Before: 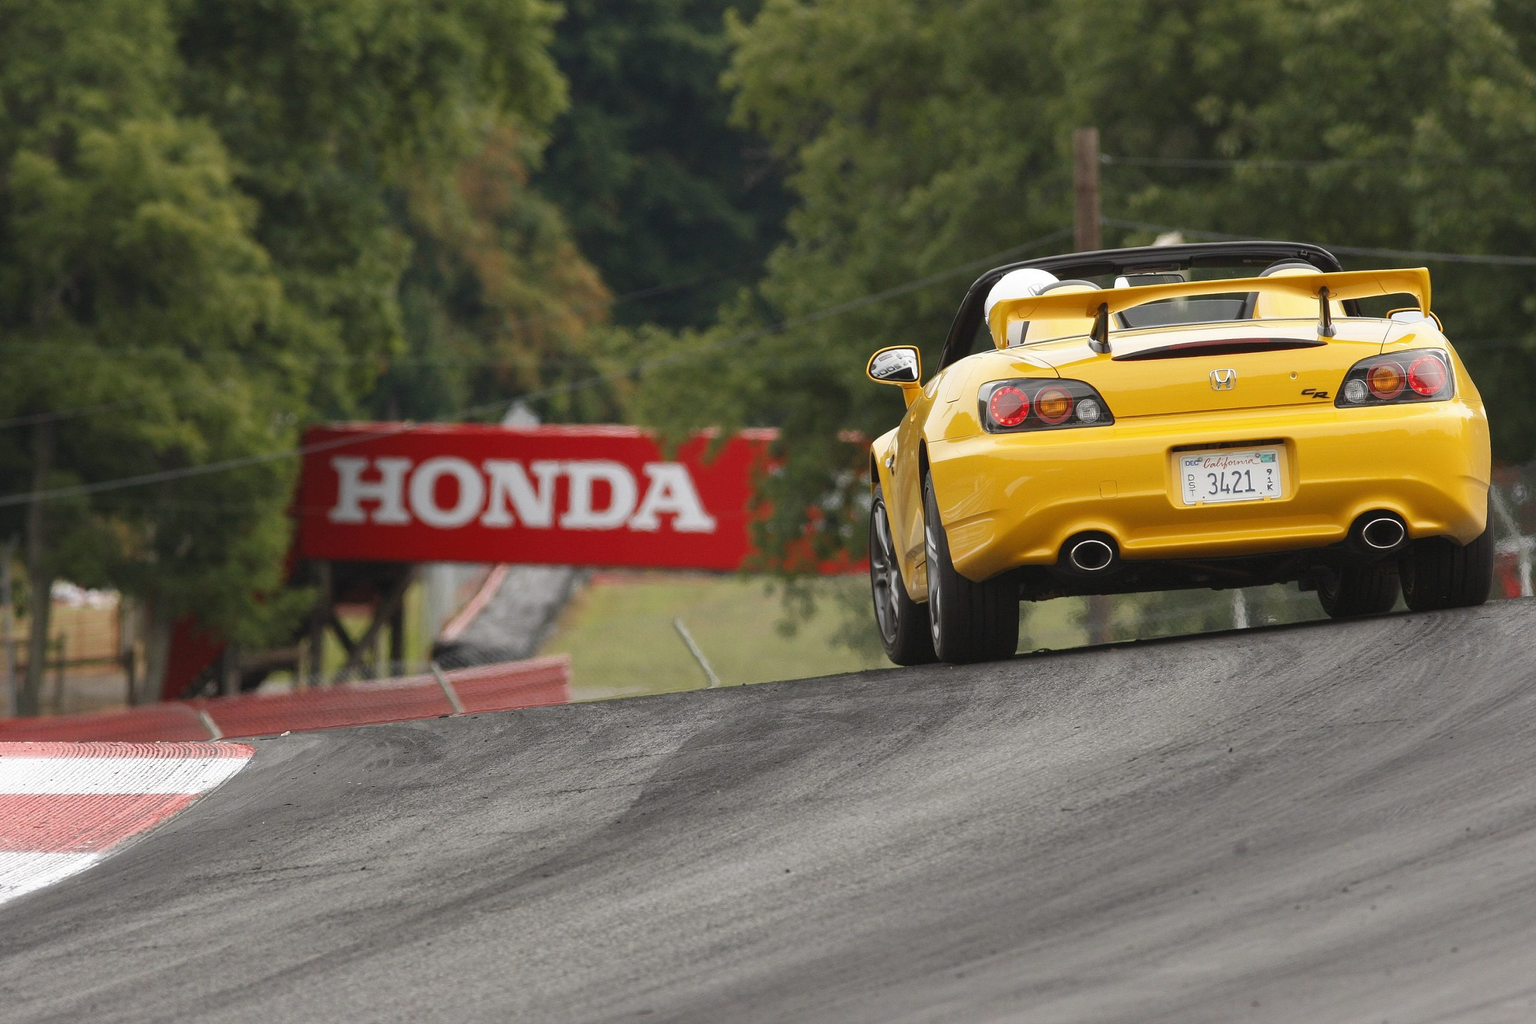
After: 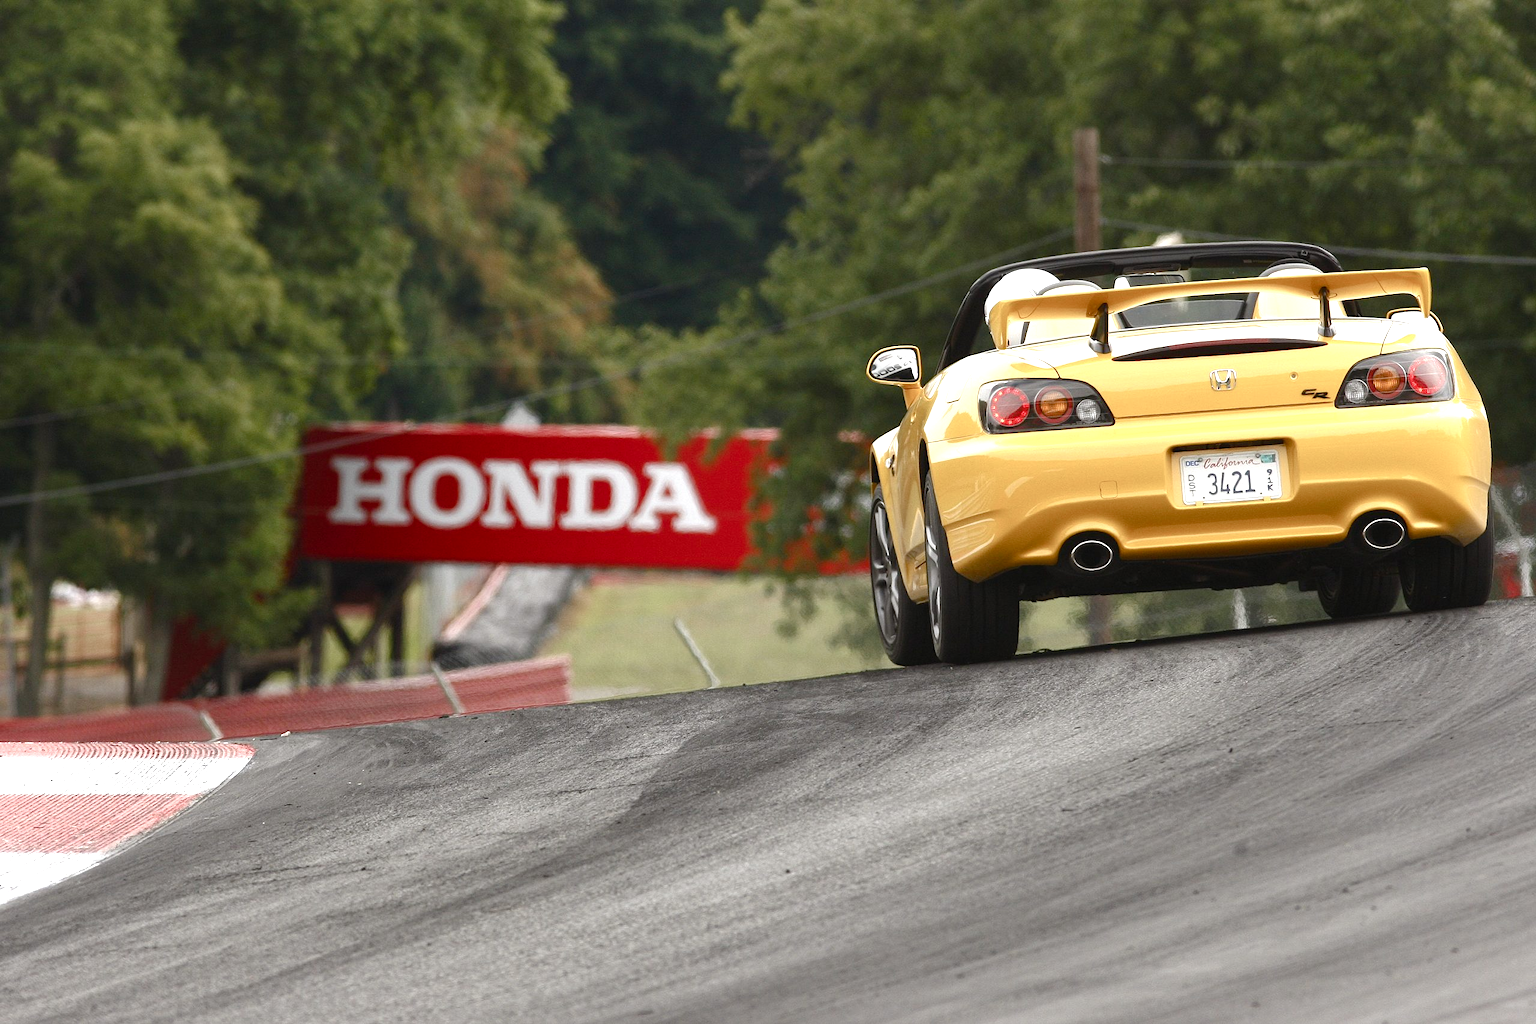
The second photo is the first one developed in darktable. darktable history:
exposure: black level correction 0, exposure 0.702 EV, compensate highlight preservation false
color balance rgb: power › luminance -14.968%, perceptual saturation grading › global saturation 20%, perceptual saturation grading › highlights -49.156%, perceptual saturation grading › shadows 24.185%
